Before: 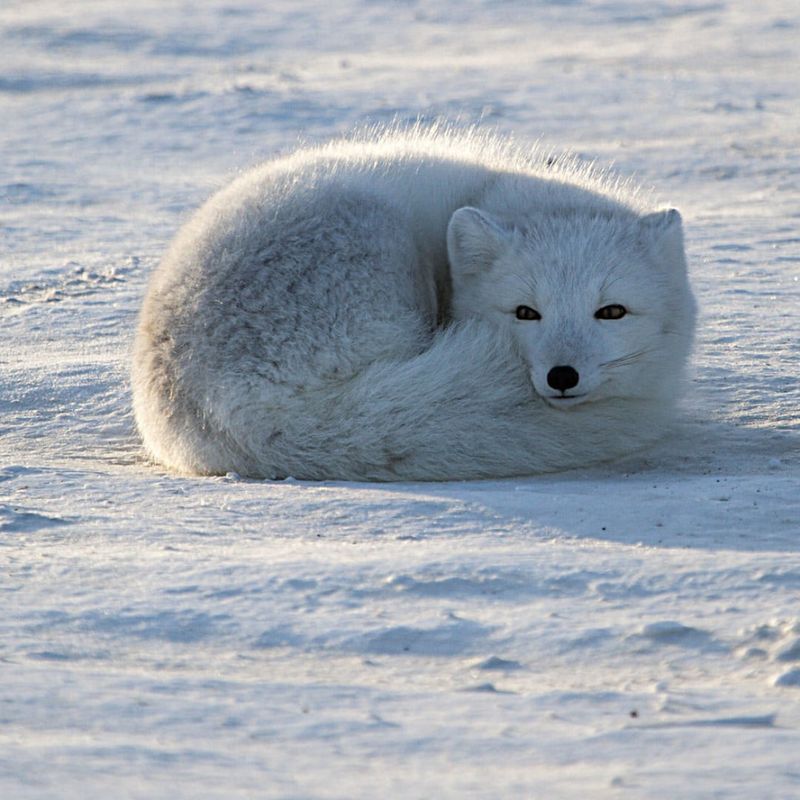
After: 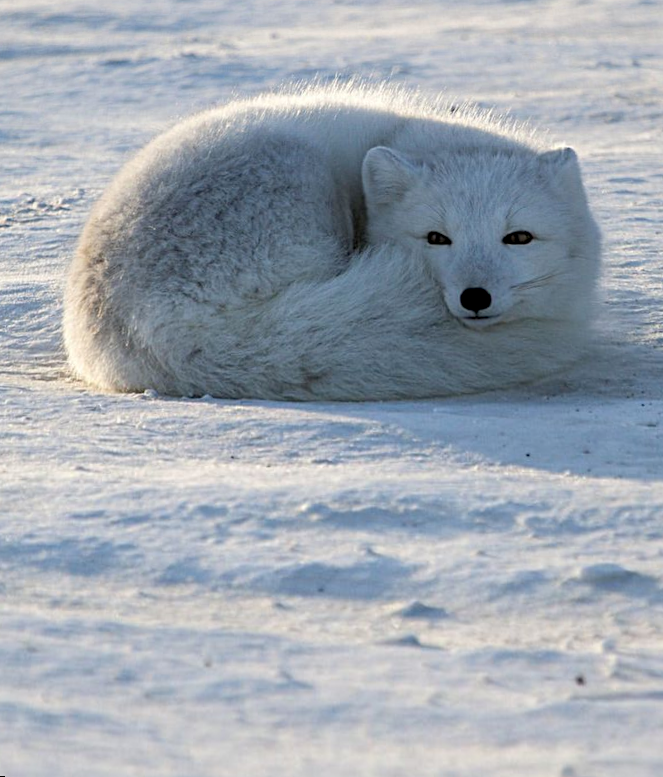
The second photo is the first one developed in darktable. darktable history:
white balance: emerald 1
rotate and perspective: rotation 0.72°, lens shift (vertical) -0.352, lens shift (horizontal) -0.051, crop left 0.152, crop right 0.859, crop top 0.019, crop bottom 0.964
exposure: black level correction 0.005, exposure 0.014 EV, compensate highlight preservation false
